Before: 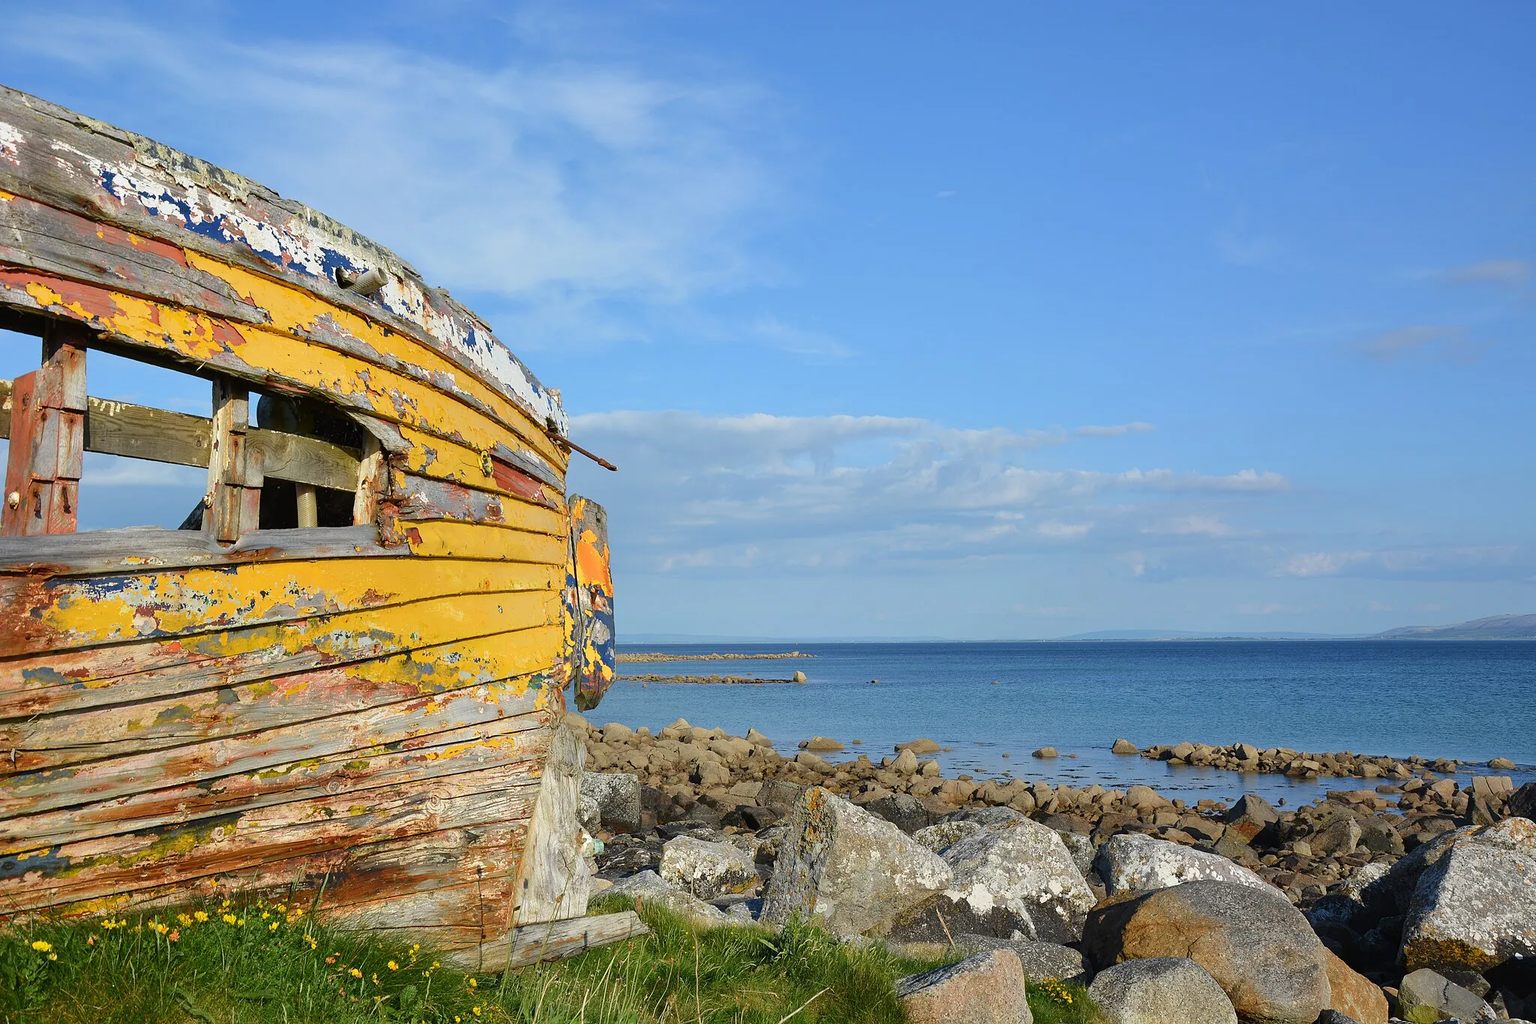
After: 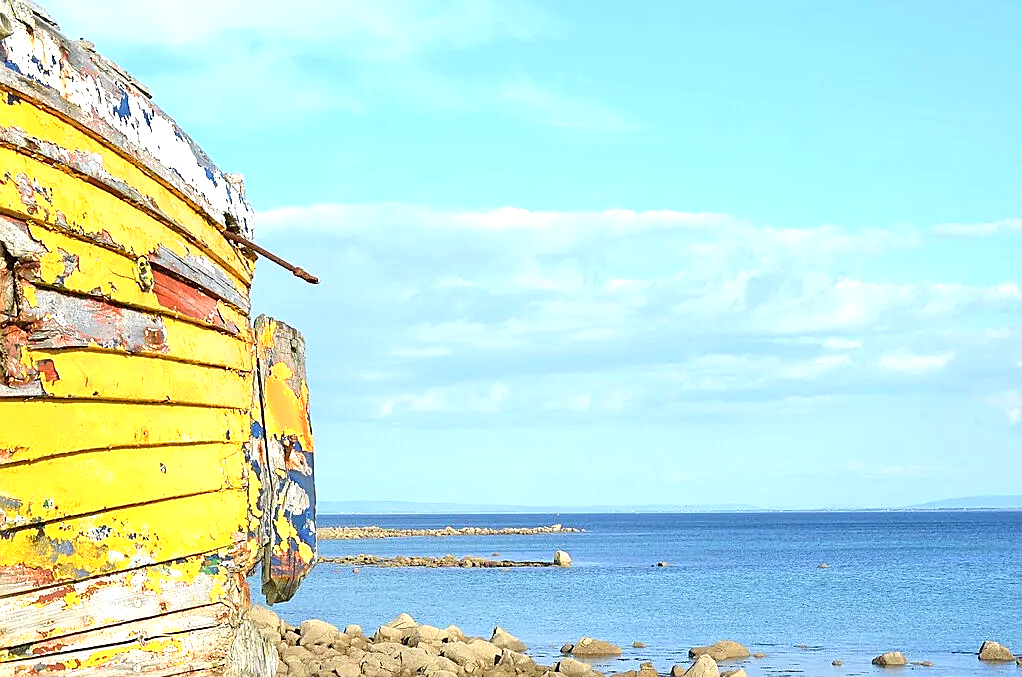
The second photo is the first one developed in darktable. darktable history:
exposure: black level correction 0, exposure 1.098 EV, compensate highlight preservation false
crop: left 24.654%, top 25.246%, right 25.408%, bottom 25.129%
sharpen: on, module defaults
